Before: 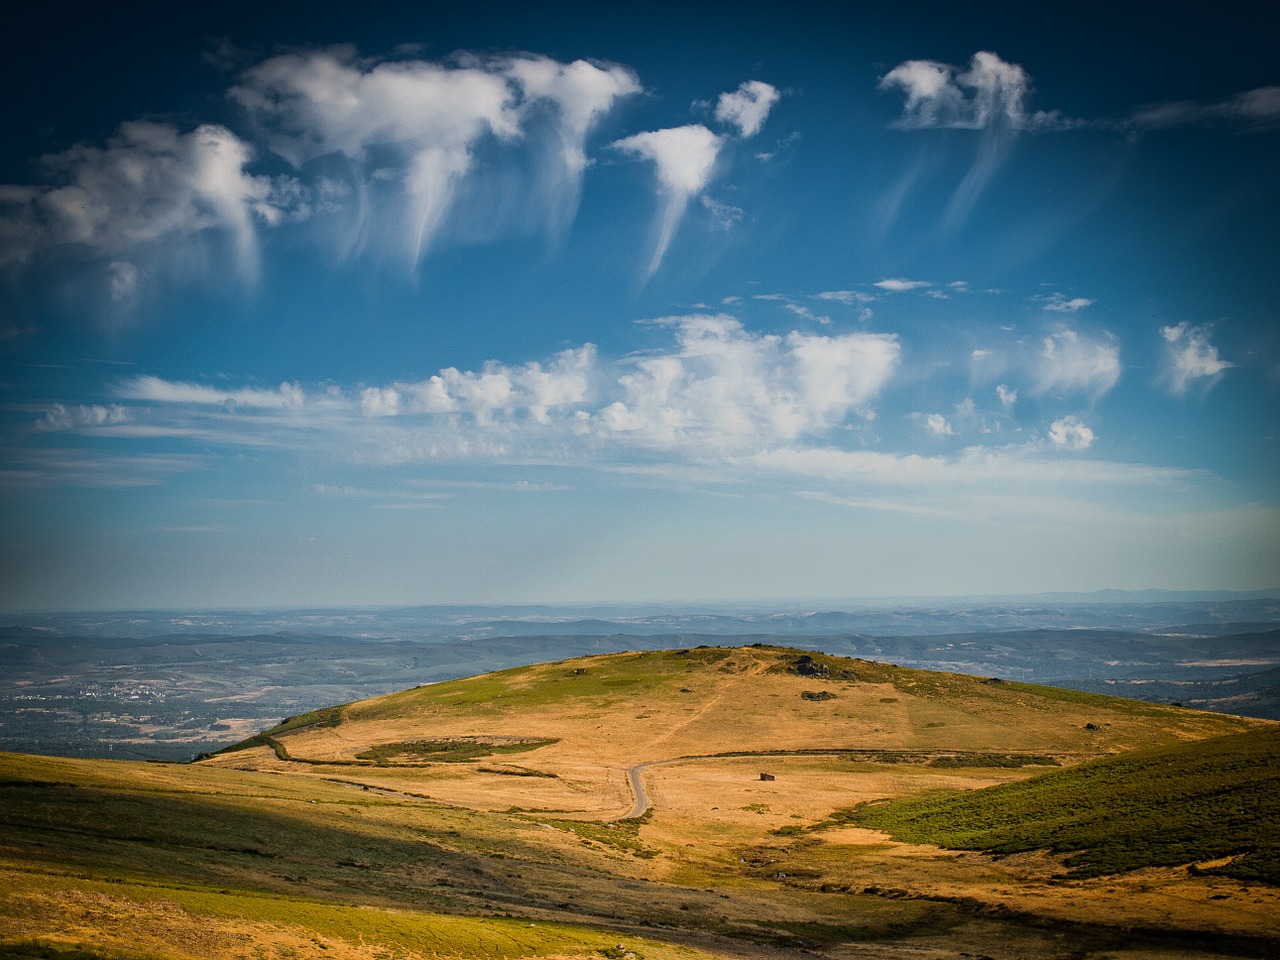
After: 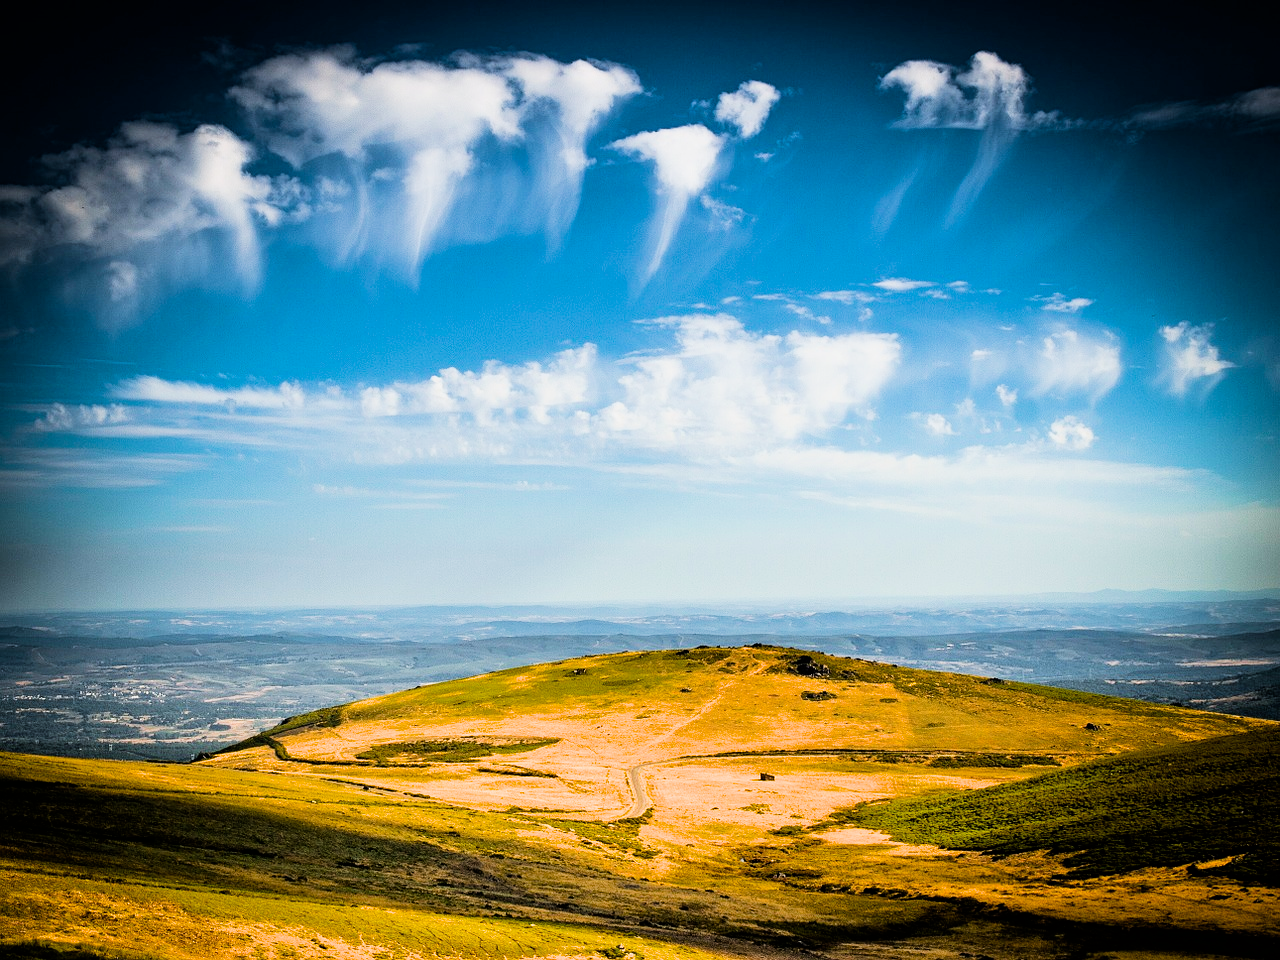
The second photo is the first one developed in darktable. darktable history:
filmic rgb: black relative exposure -5.01 EV, white relative exposure 3.98 EV, hardness 2.9, contrast 1.391, highlights saturation mix -31.31%, iterations of high-quality reconstruction 10
color balance rgb: perceptual saturation grading › global saturation 29.479%, perceptual brilliance grading › global brilliance 30.513%
